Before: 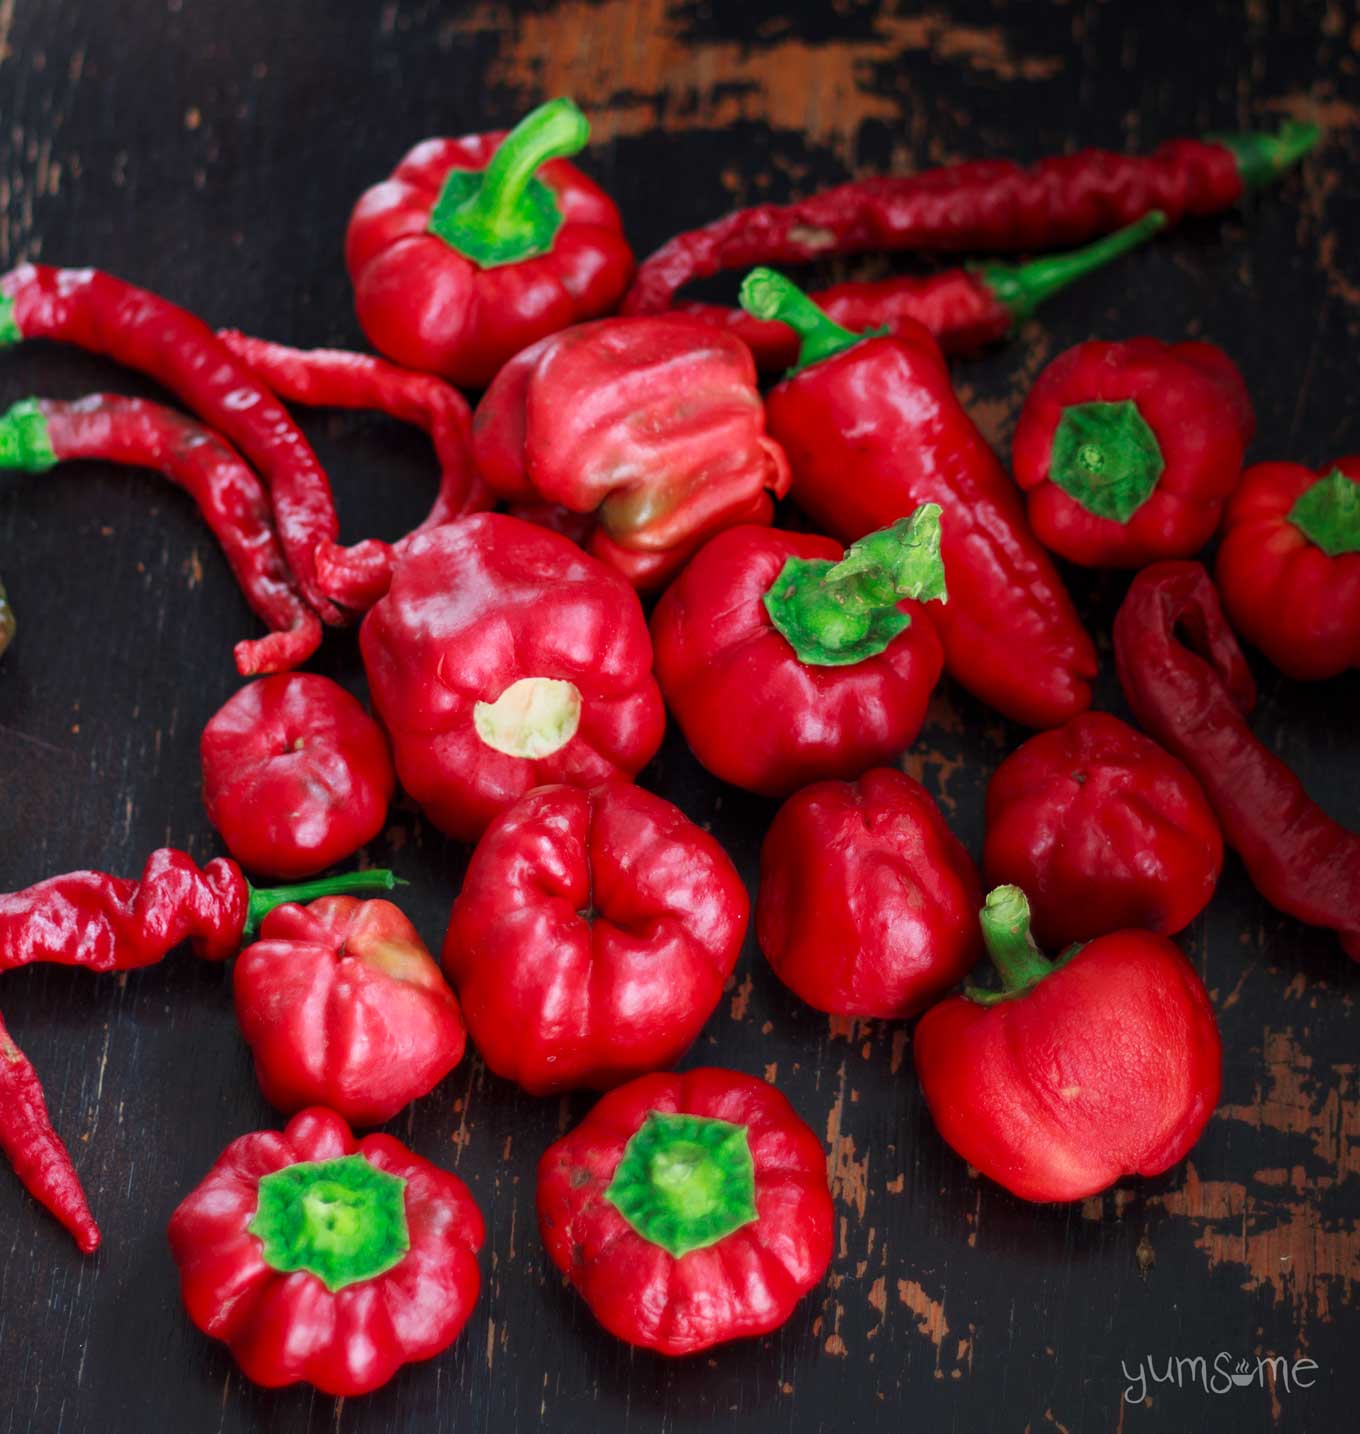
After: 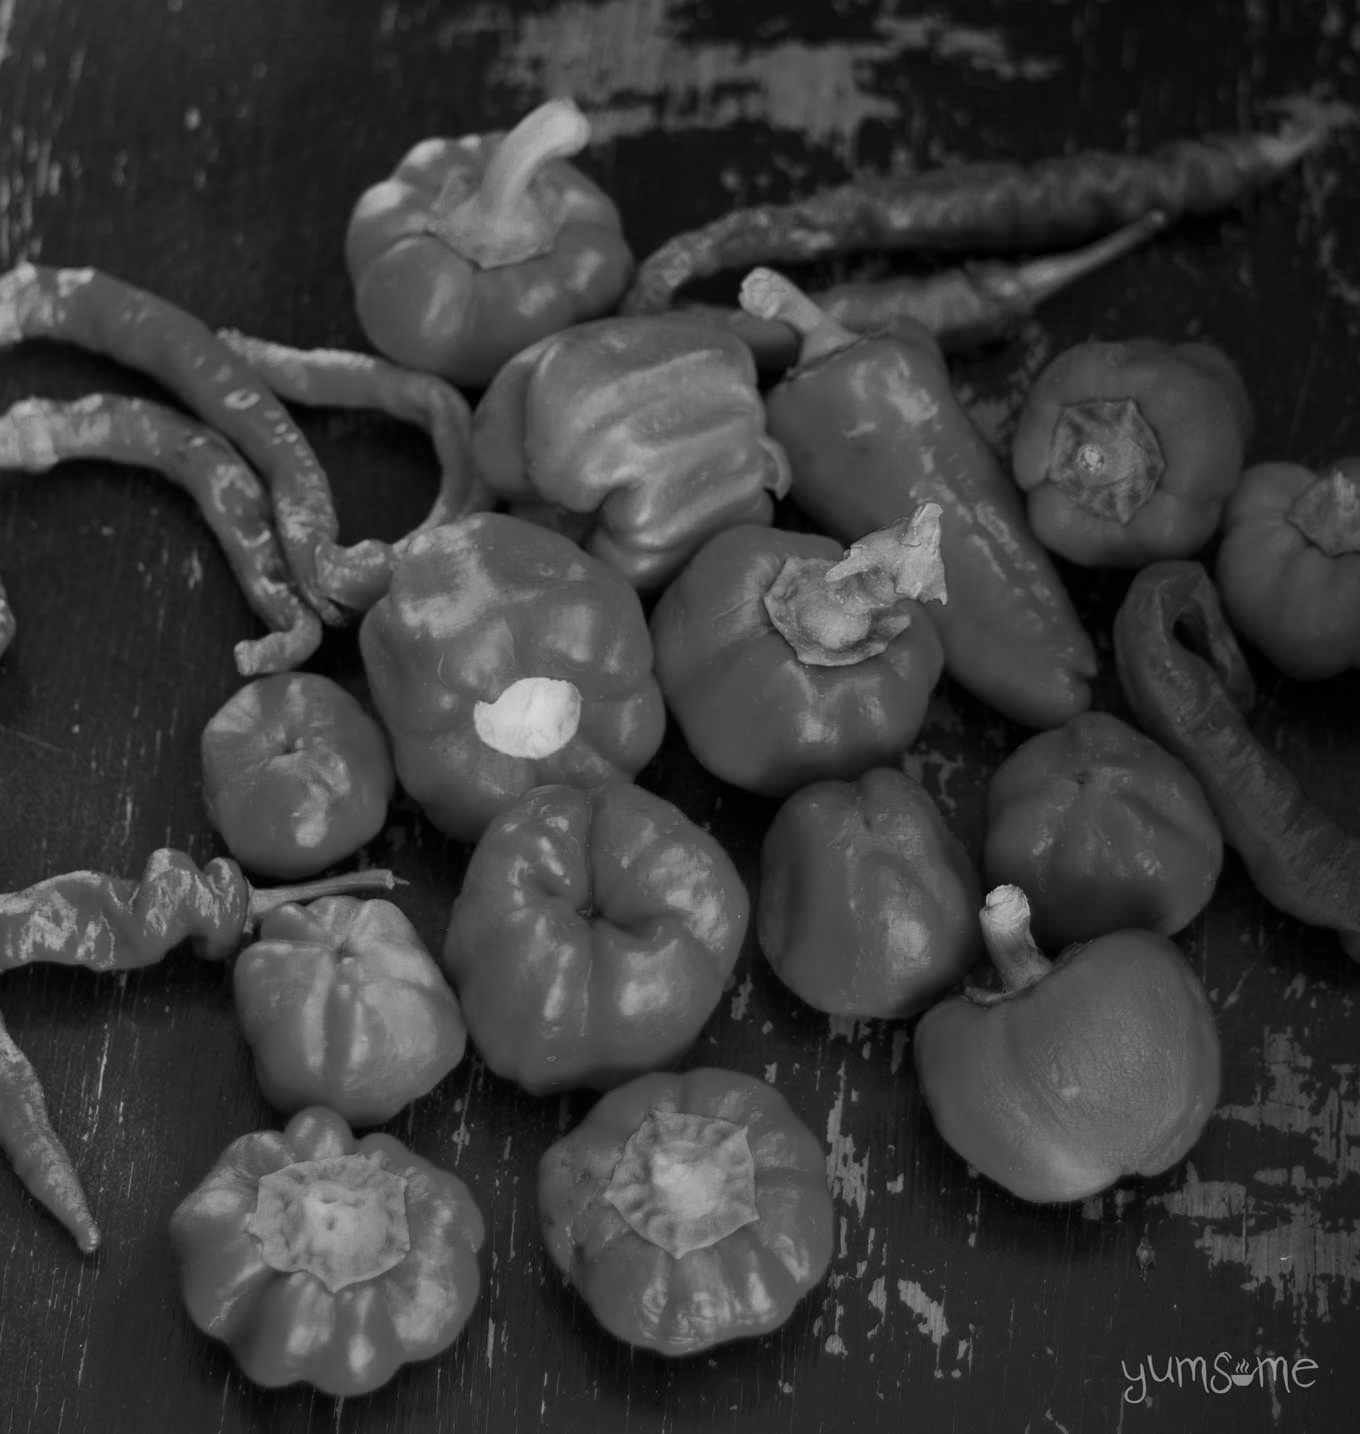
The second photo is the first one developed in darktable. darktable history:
color correction: saturation 2.15
monochrome: a -6.99, b 35.61, size 1.4
base curve: curves: ch0 [(0, 0) (0.235, 0.266) (0.503, 0.496) (0.786, 0.72) (1, 1)]
